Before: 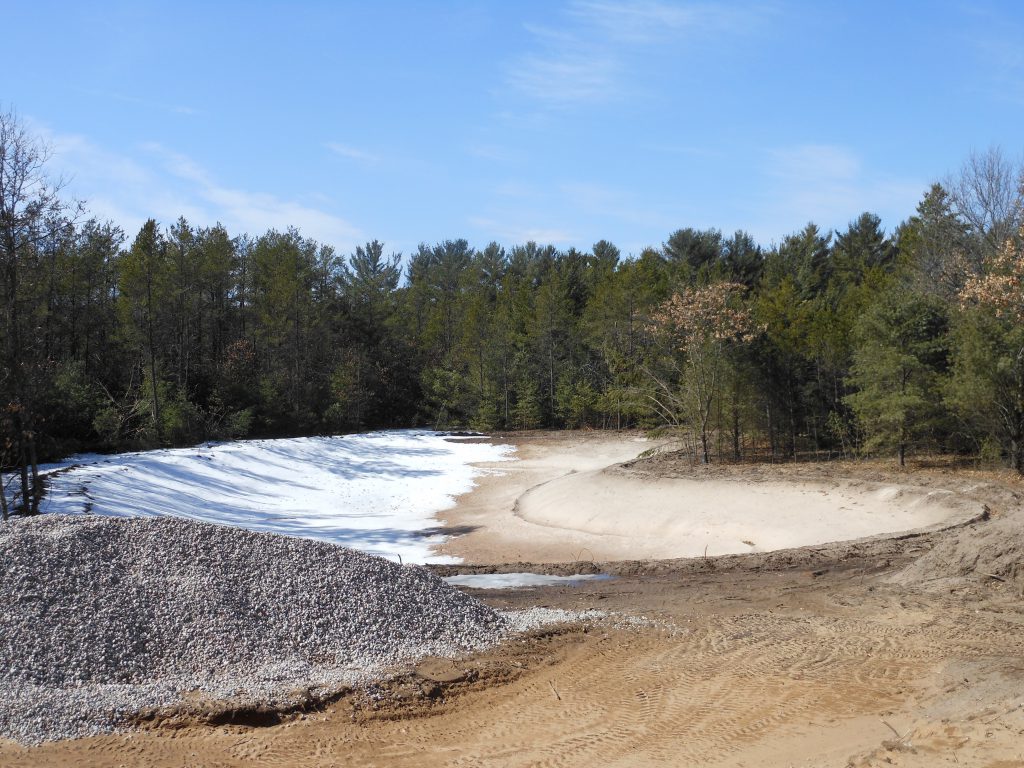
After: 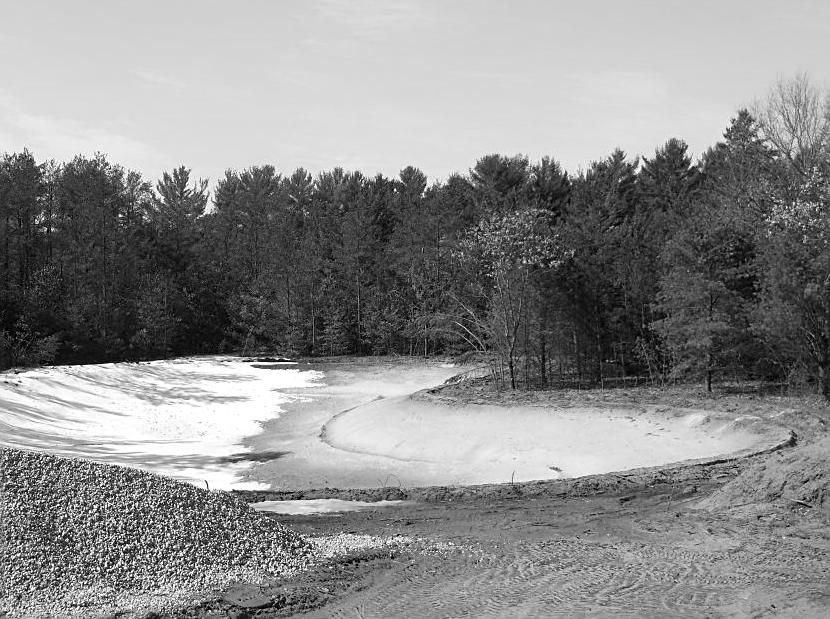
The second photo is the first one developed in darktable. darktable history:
crop: left 18.872%, top 9.682%, right 0%, bottom 9.624%
sharpen: on, module defaults
color calibration: output gray [0.18, 0.41, 0.41, 0], illuminant custom, x 0.373, y 0.389, temperature 4248.76 K, gamut compression 2.97
velvia: on, module defaults
